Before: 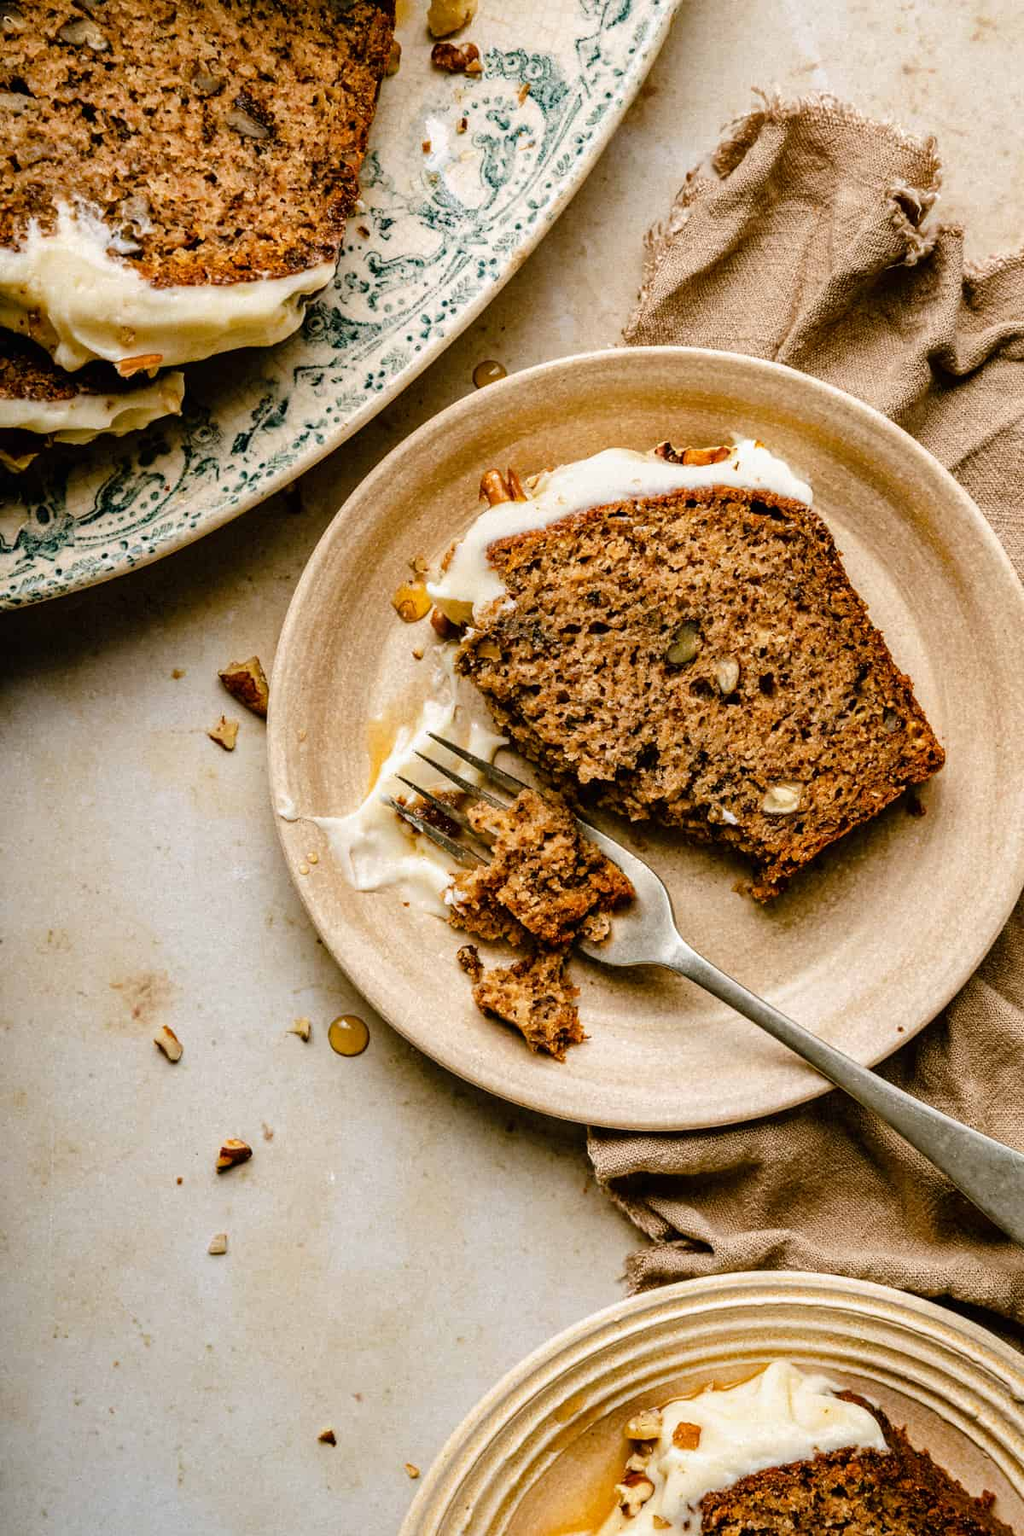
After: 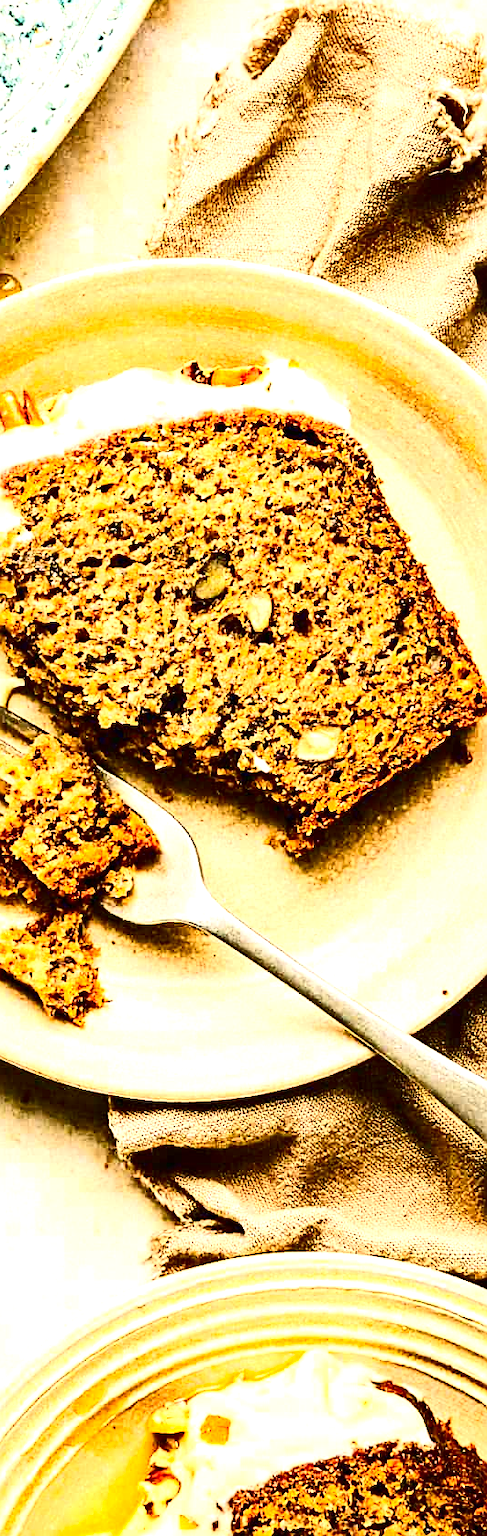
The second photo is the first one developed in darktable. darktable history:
local contrast: mode bilateral grid, contrast 21, coarseness 49, detail 102%, midtone range 0.2
sharpen: on, module defaults
contrast brightness saturation: contrast 0.402, brightness 0.041, saturation 0.265
crop: left 47.574%, top 6.919%, right 8.033%
shadows and highlights: shadows -9.11, white point adjustment 1.64, highlights 11.16
exposure: black level correction 0, exposure 1.372 EV, compensate highlight preservation false
tone equalizer: edges refinement/feathering 500, mask exposure compensation -1.57 EV, preserve details no
